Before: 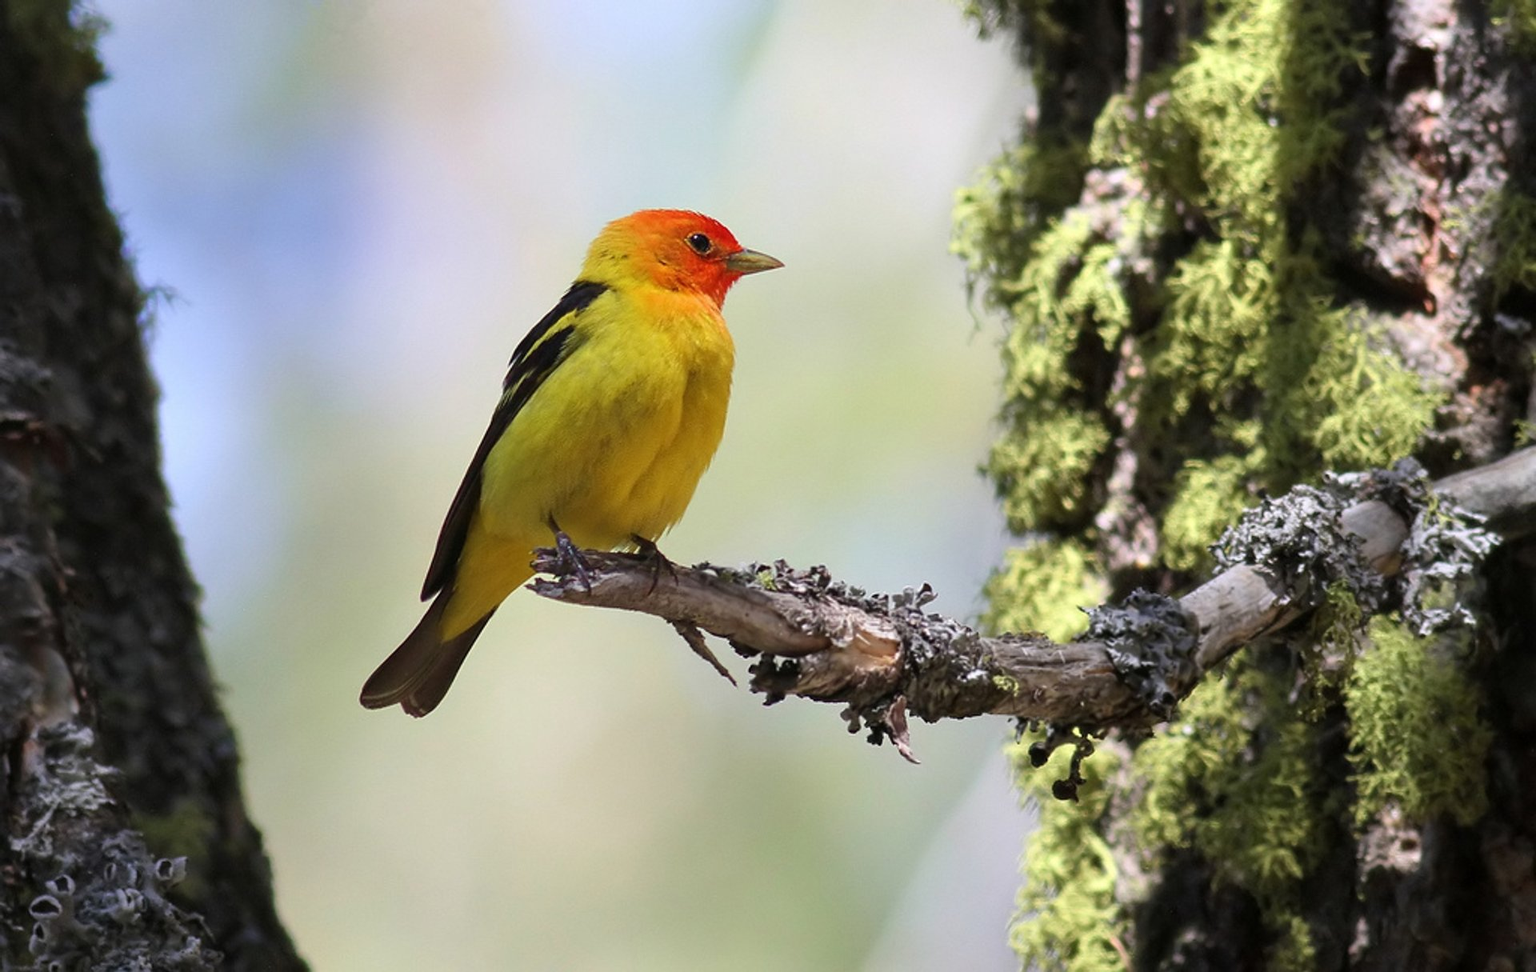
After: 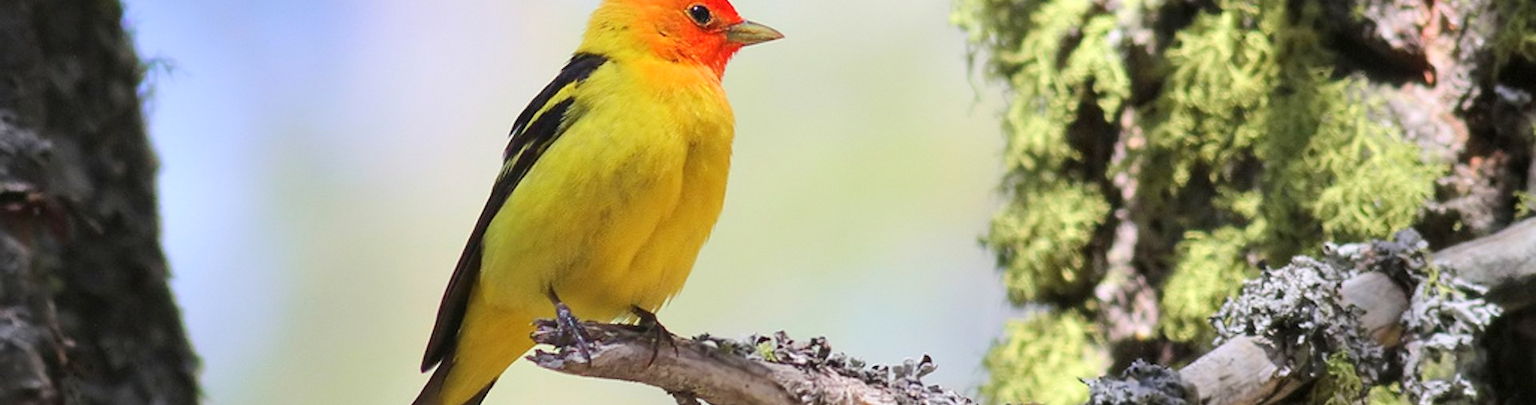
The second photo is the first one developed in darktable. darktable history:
crop and rotate: top 23.567%, bottom 34.687%
base curve: curves: ch0 [(0, 0) (0.158, 0.273) (0.879, 0.895) (1, 1)]
